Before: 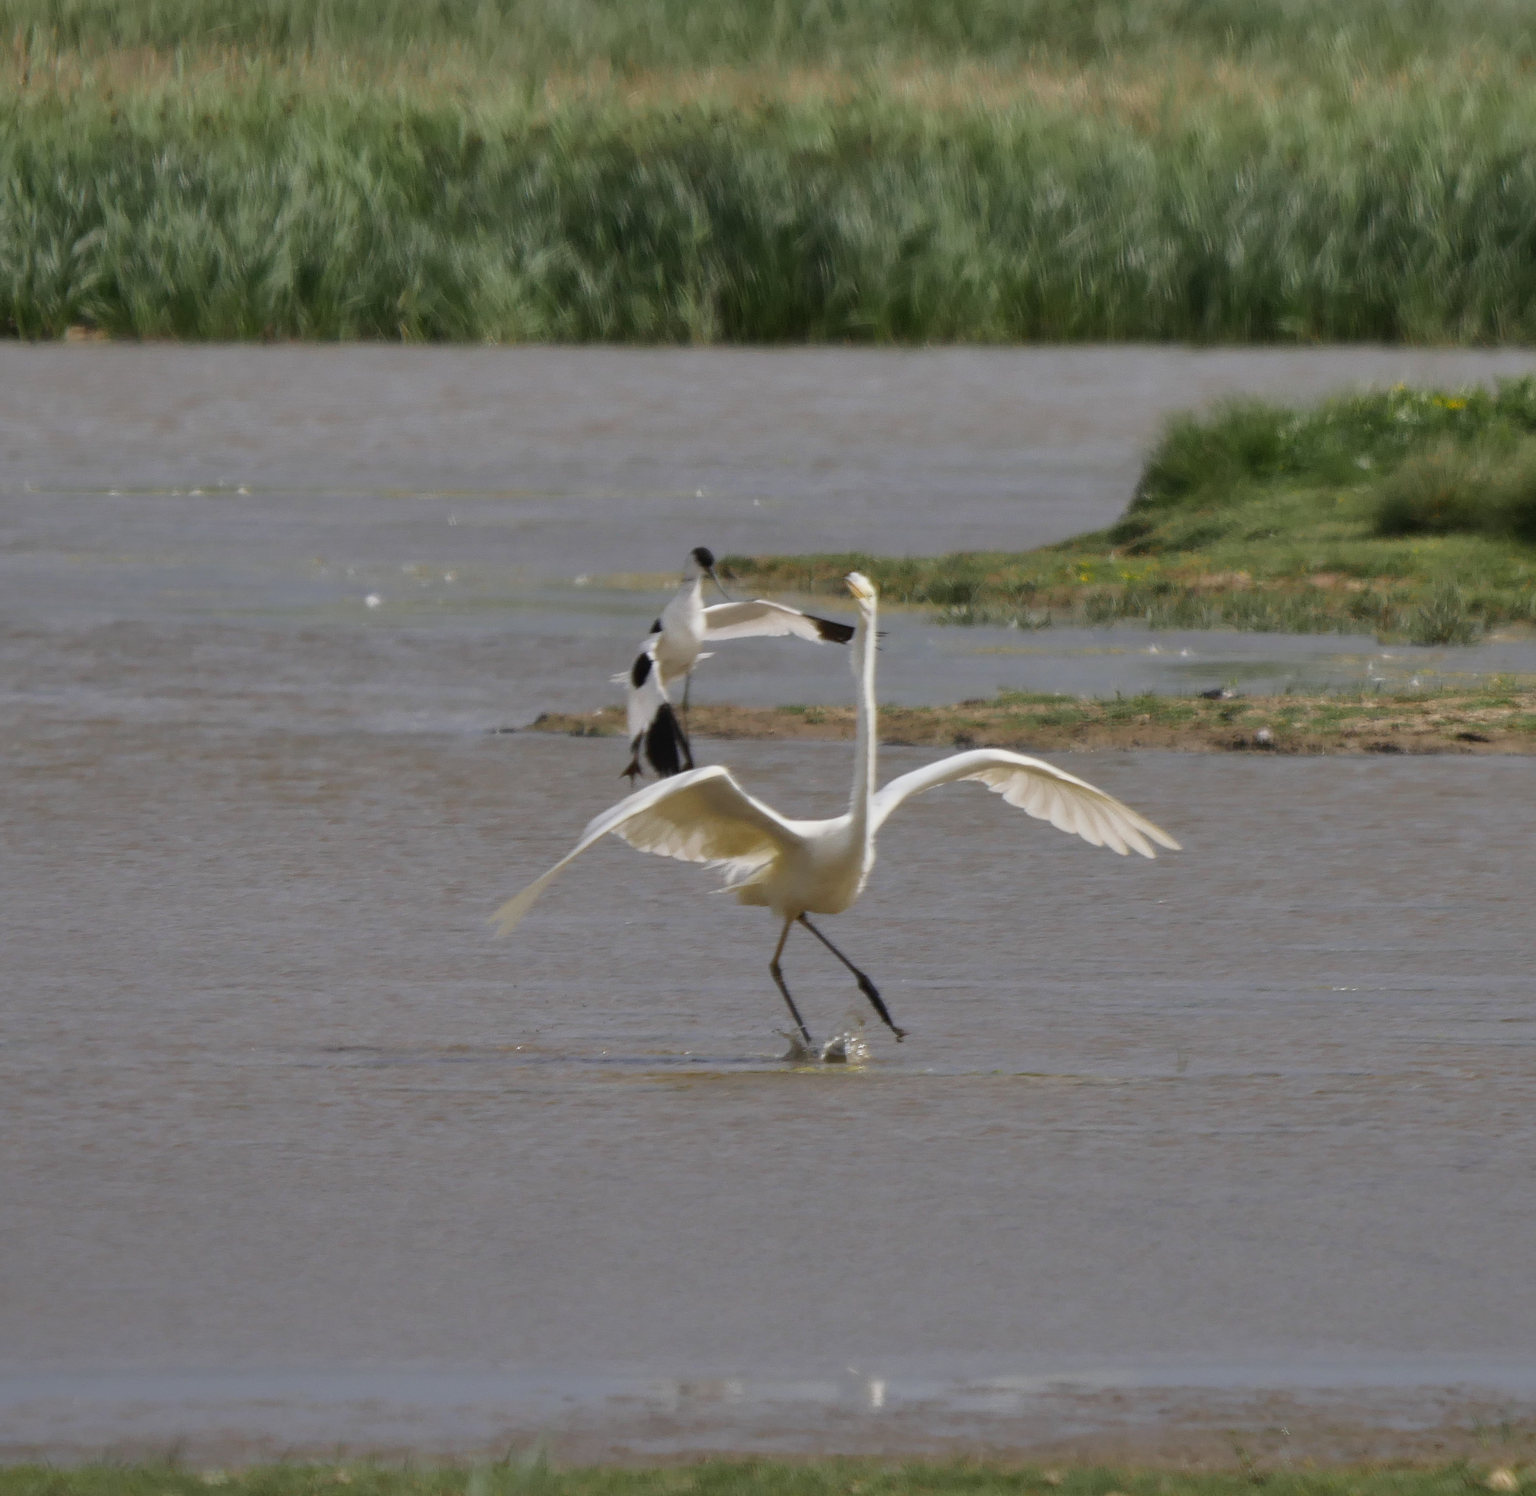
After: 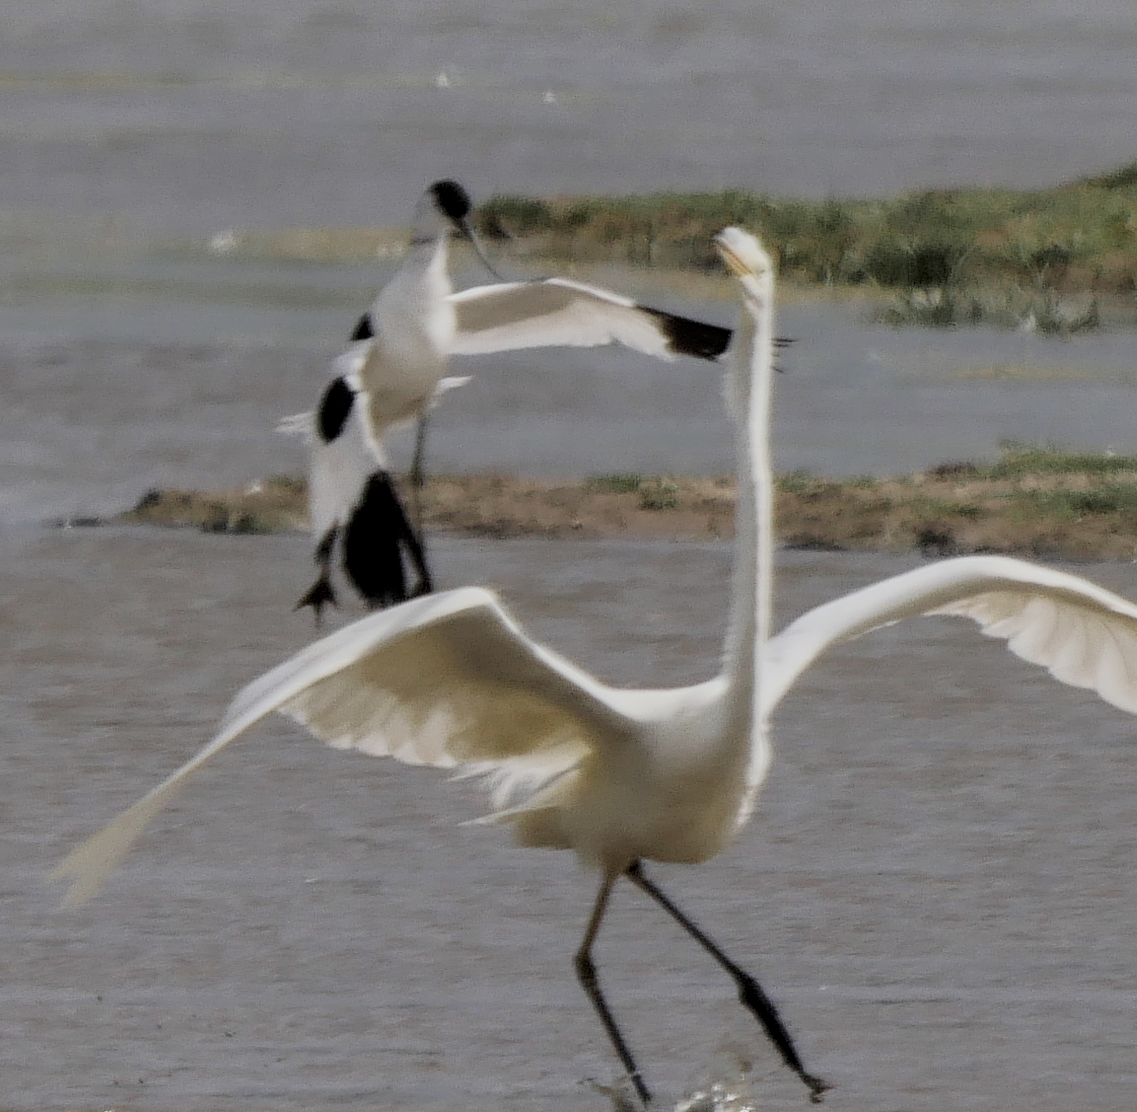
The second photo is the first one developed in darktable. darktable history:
filmic rgb: black relative exposure -7.65 EV, white relative exposure 4.56 EV, threshold 2.95 EV, hardness 3.61, contrast 1.052, add noise in highlights 0.001, color science v3 (2019), use custom middle-gray values true, contrast in highlights soft, enable highlight reconstruction true
local contrast: on, module defaults
crop: left 30.065%, top 30.108%, right 30.177%, bottom 29.976%
color correction: highlights b* 0.011, saturation 0.793
